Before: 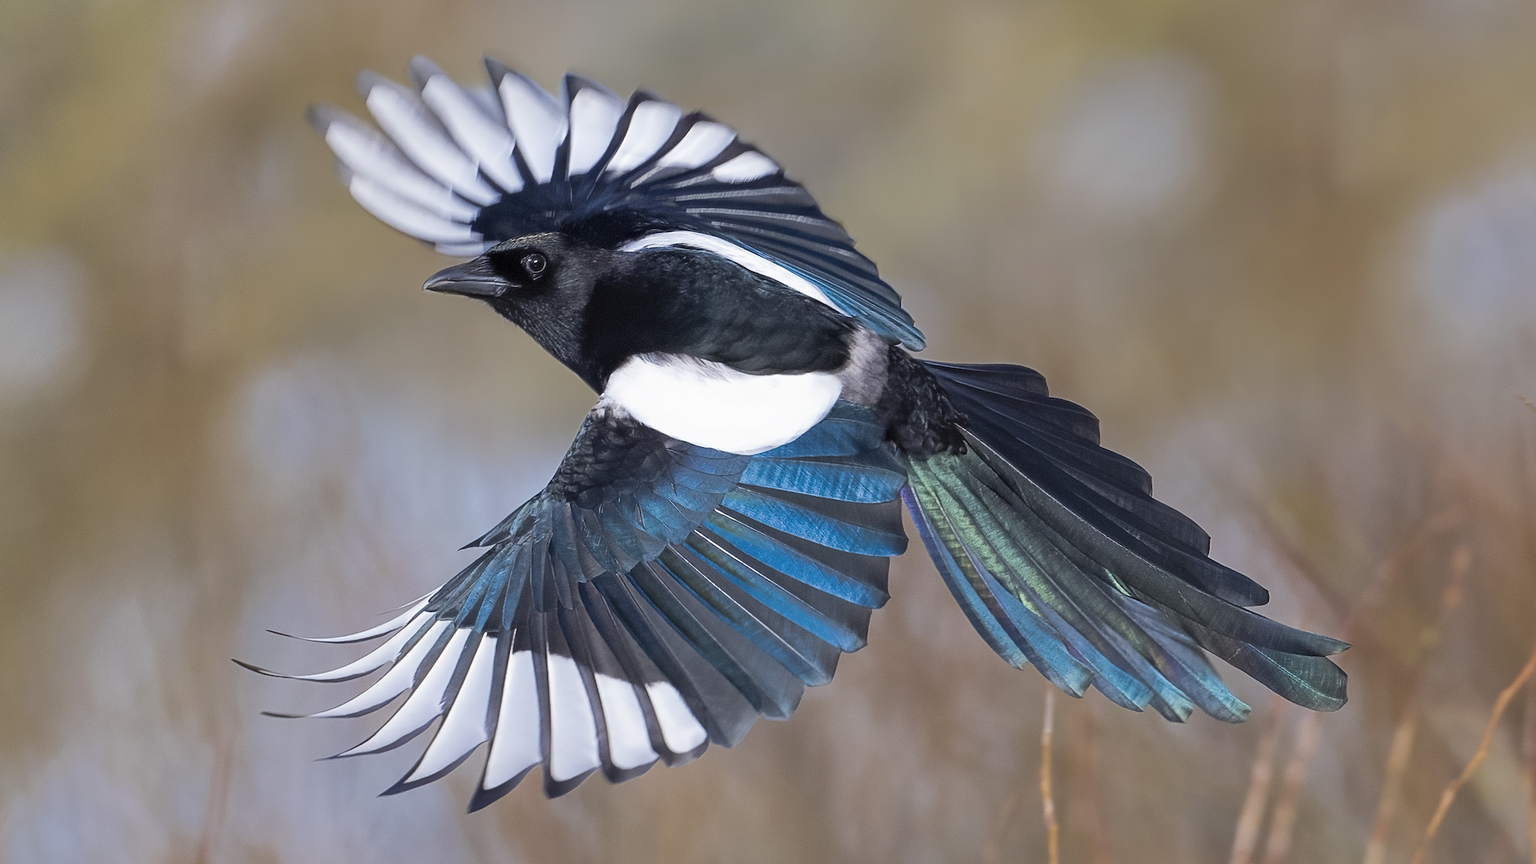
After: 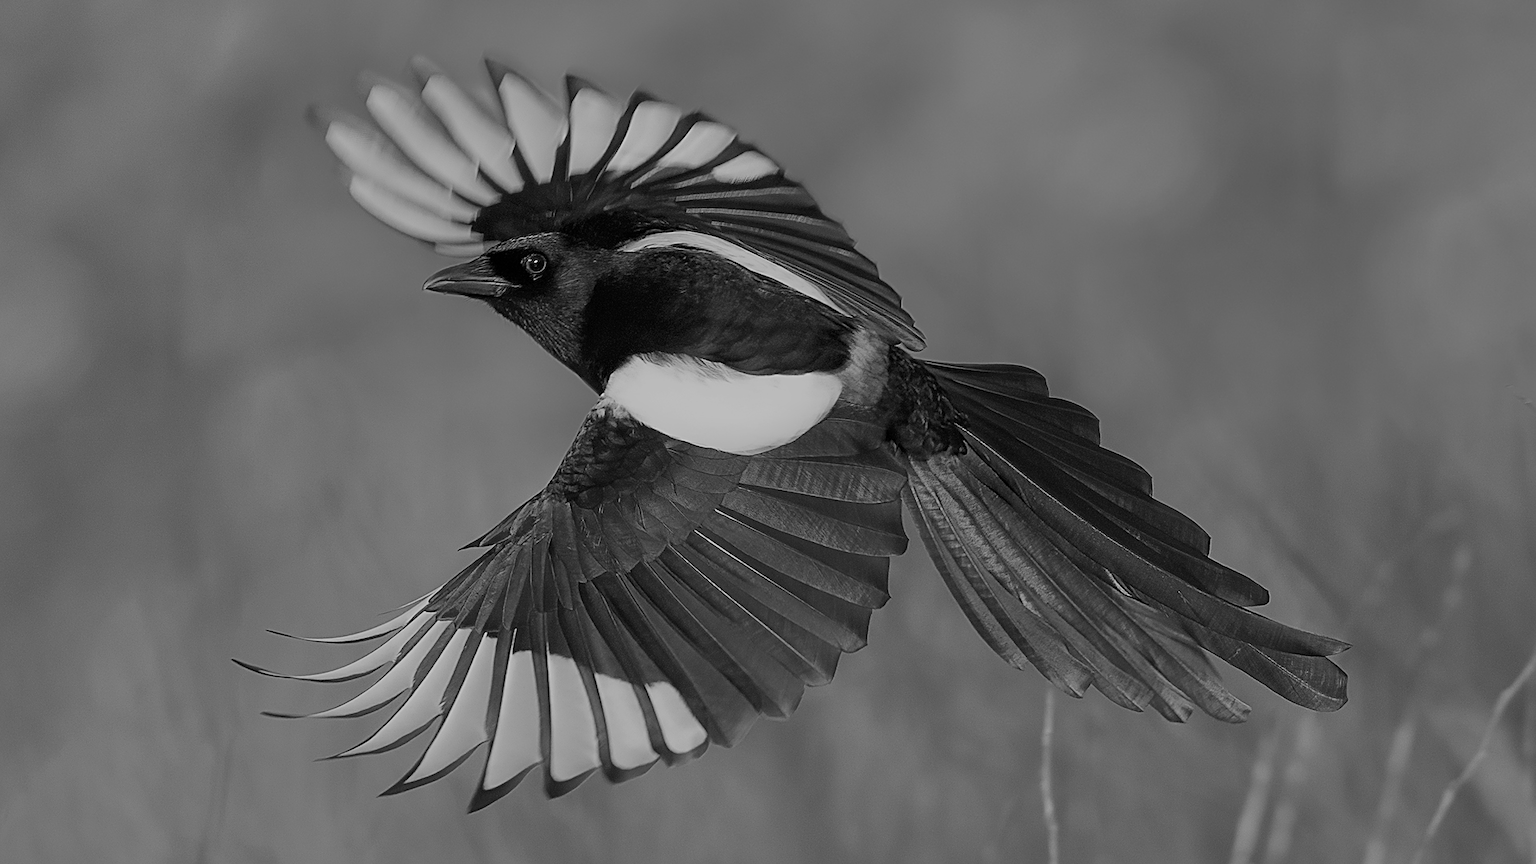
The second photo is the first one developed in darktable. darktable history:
monochrome: a 79.32, b 81.83, size 1.1
sharpen: on, module defaults
